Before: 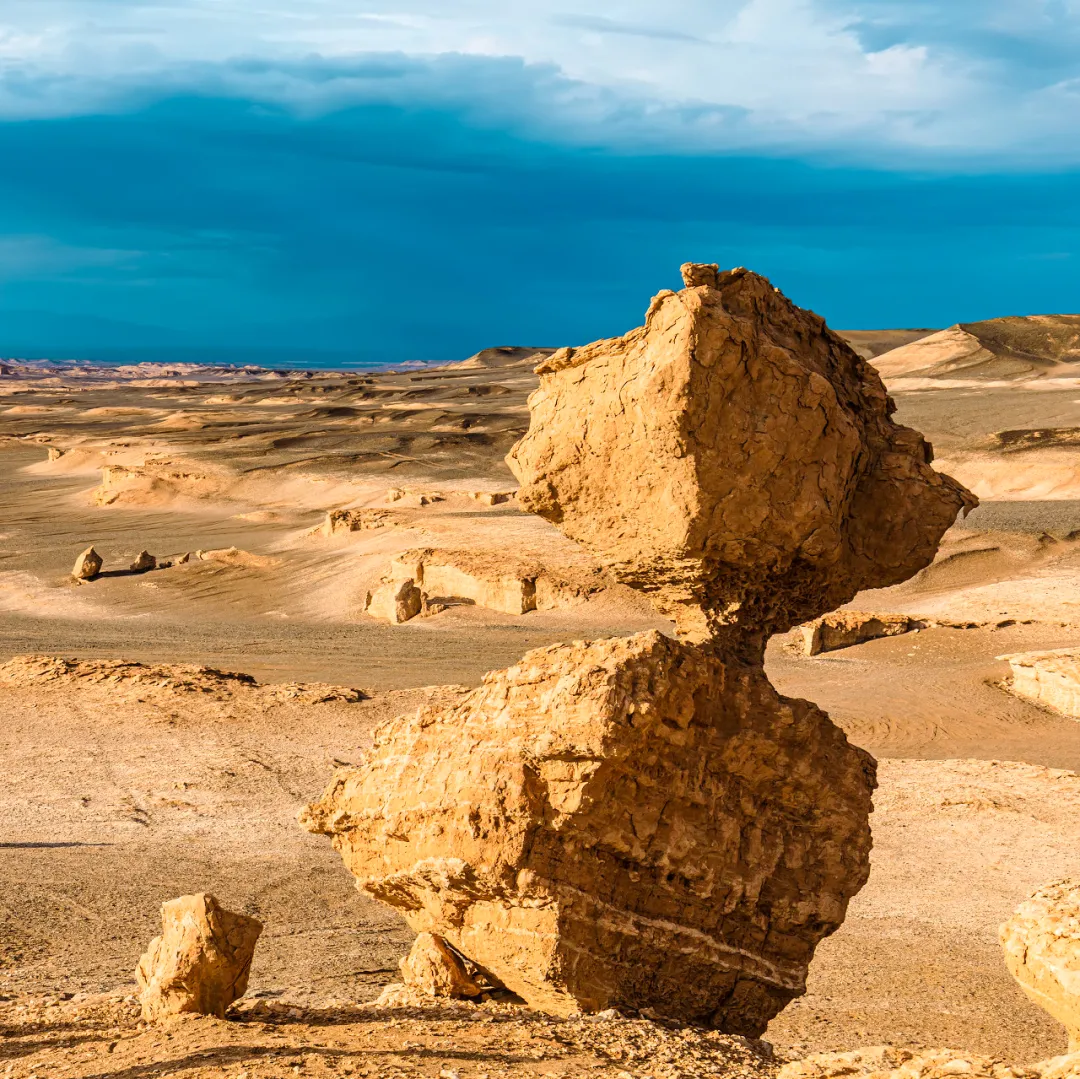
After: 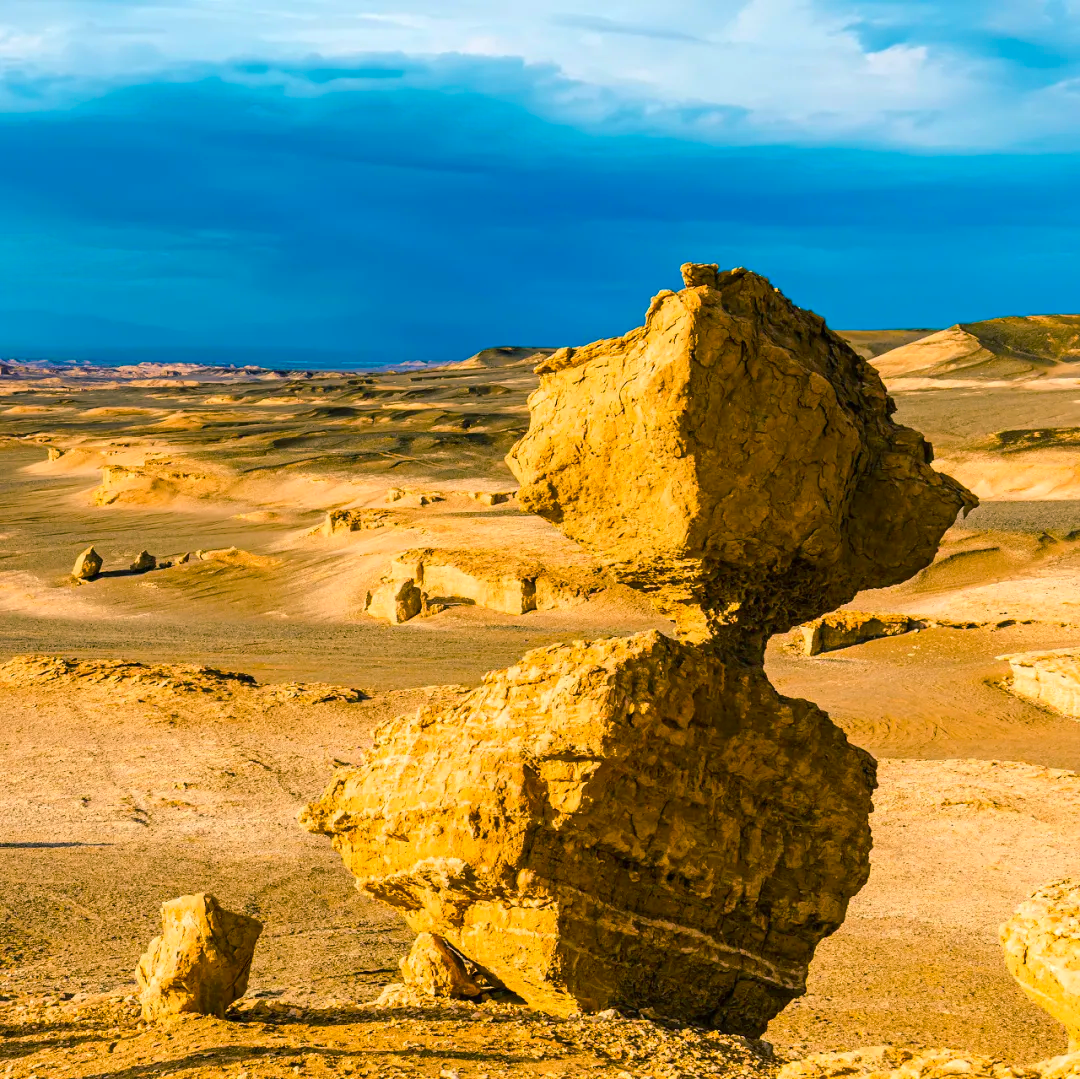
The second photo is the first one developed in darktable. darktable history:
color calibration: illuminant same as pipeline (D50), adaptation XYZ, x 0.345, y 0.358, temperature 5011.29 K
color balance rgb: shadows lift › luminance -28.985%, shadows lift › chroma 10.112%, shadows lift › hue 230.6°, power › hue 211.06°, linear chroma grading › global chroma 20.51%, perceptual saturation grading › global saturation 9.863%, global vibrance 20%
